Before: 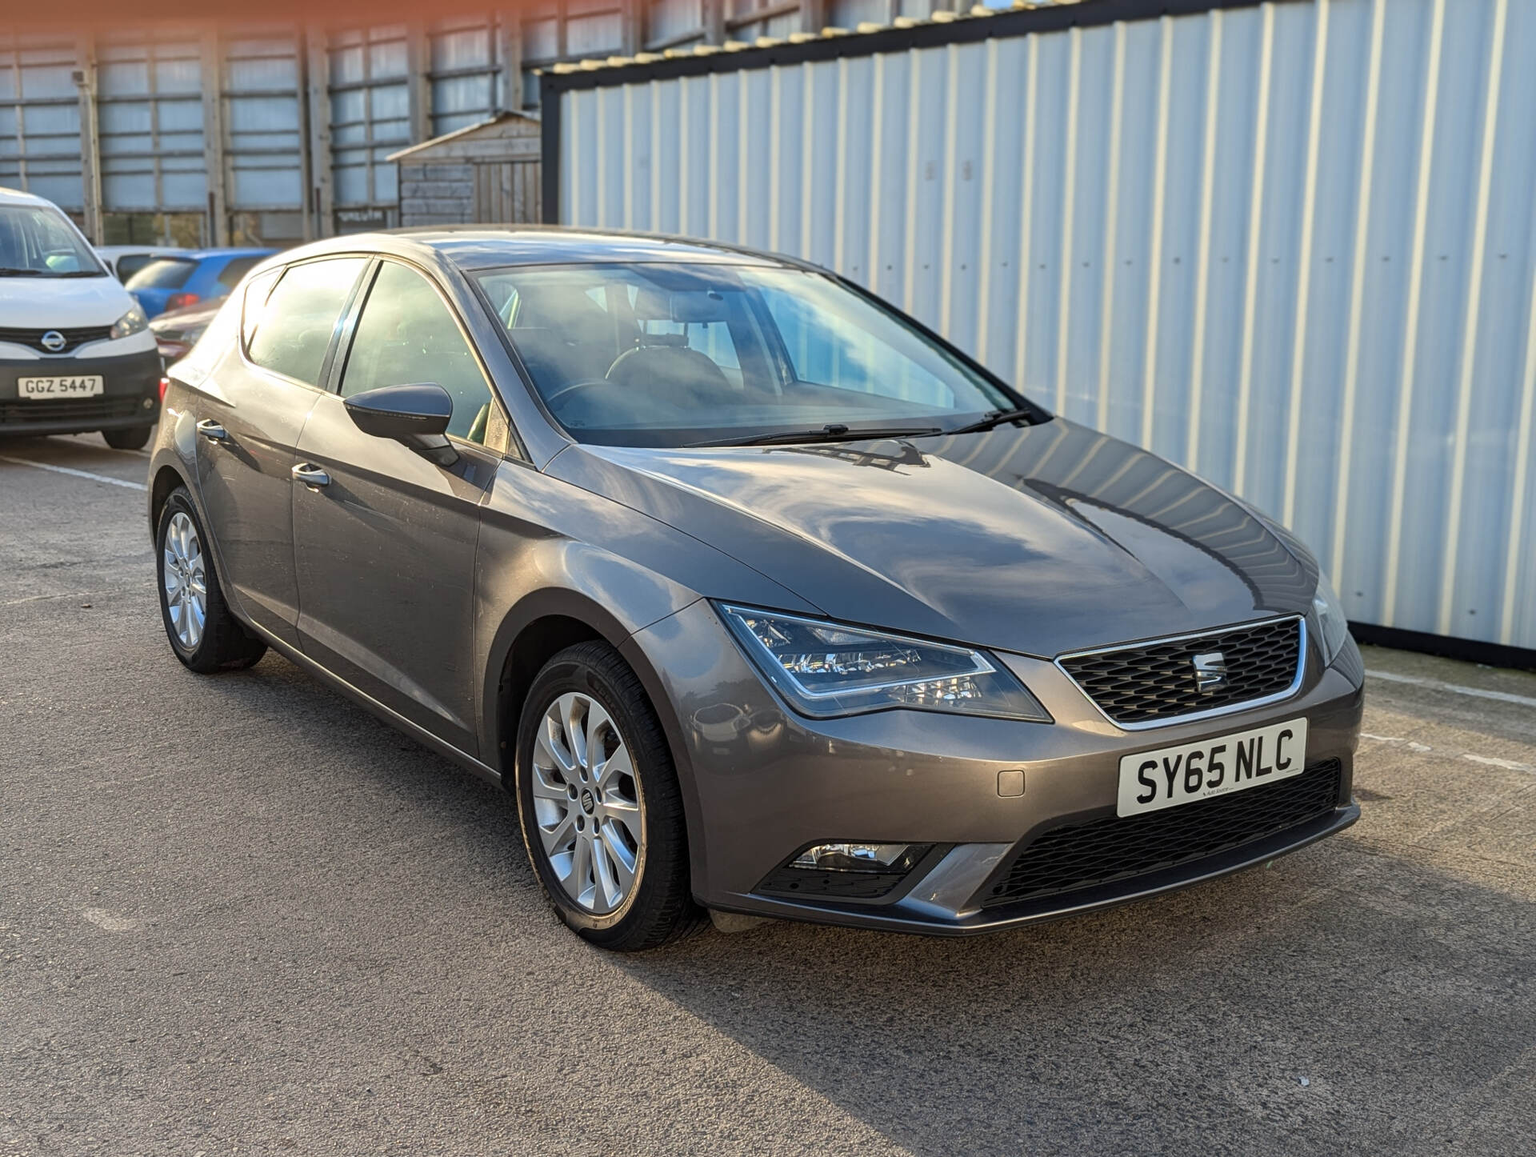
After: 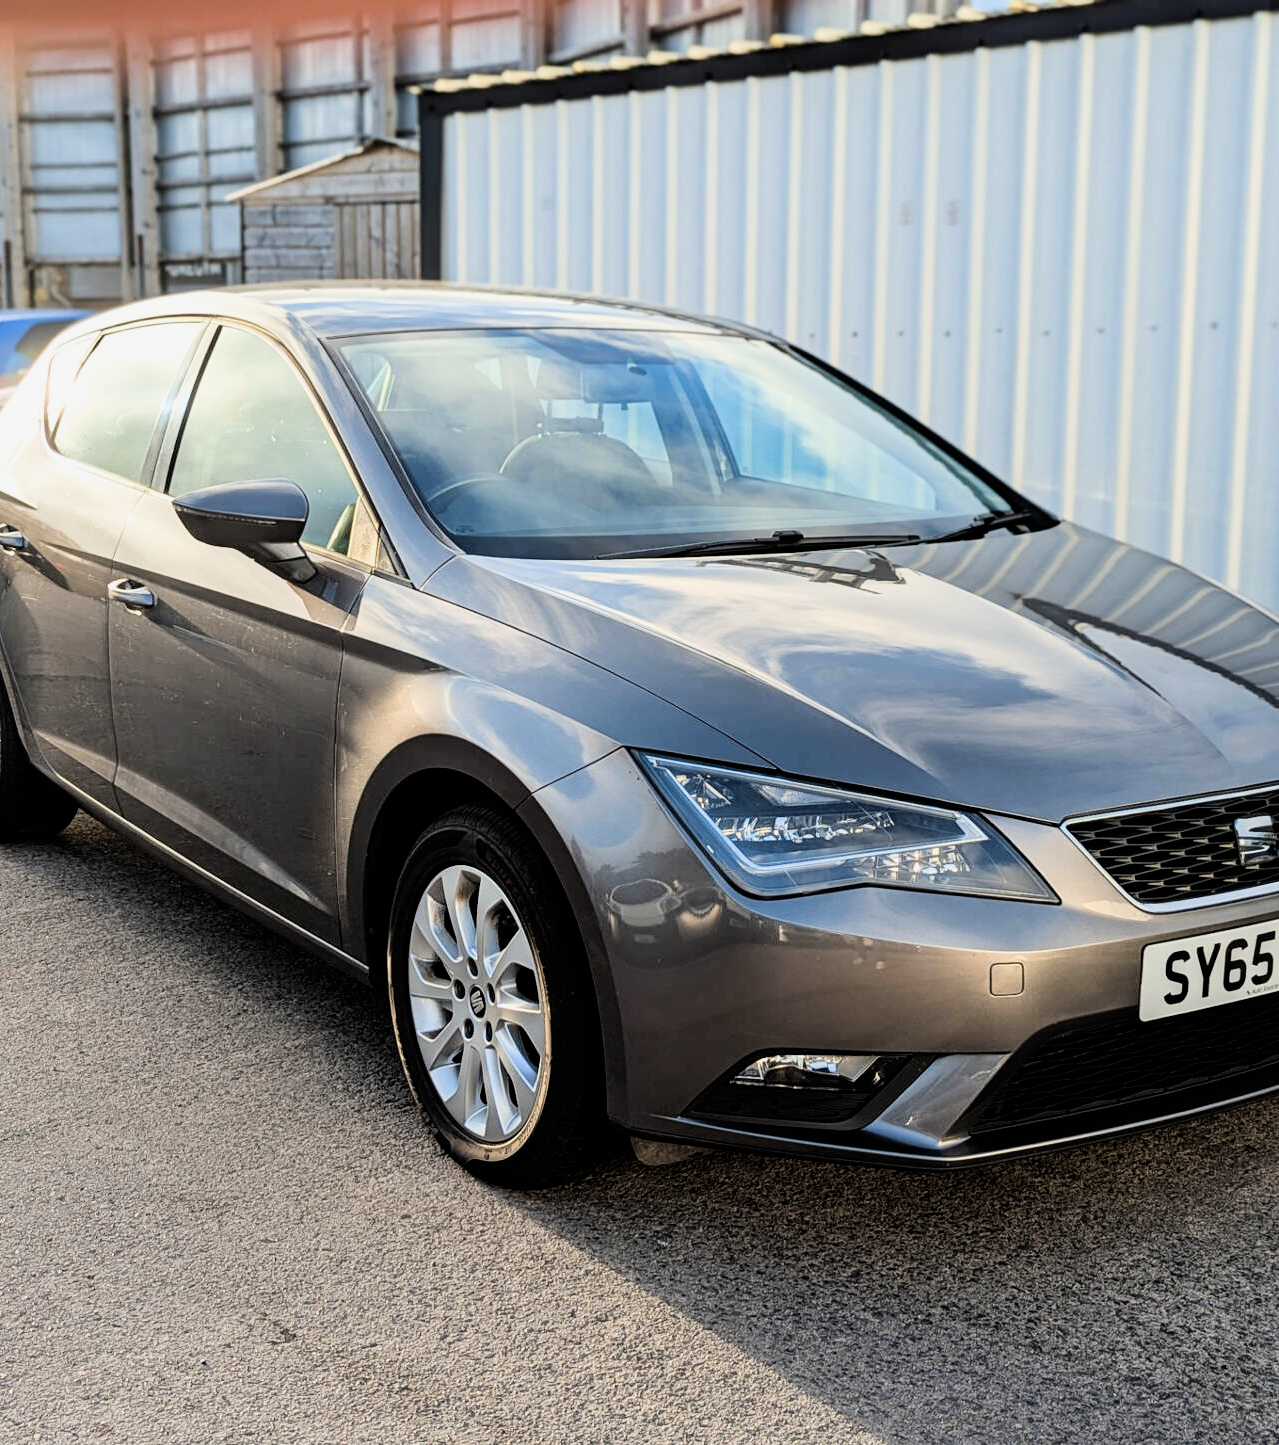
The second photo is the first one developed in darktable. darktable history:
exposure: black level correction 0, exposure 0.6 EV, compensate highlight preservation false
filmic rgb: black relative exposure -5 EV, hardness 2.88, contrast 1.4, highlights saturation mix -30%
crop and rotate: left 13.409%, right 19.924%
